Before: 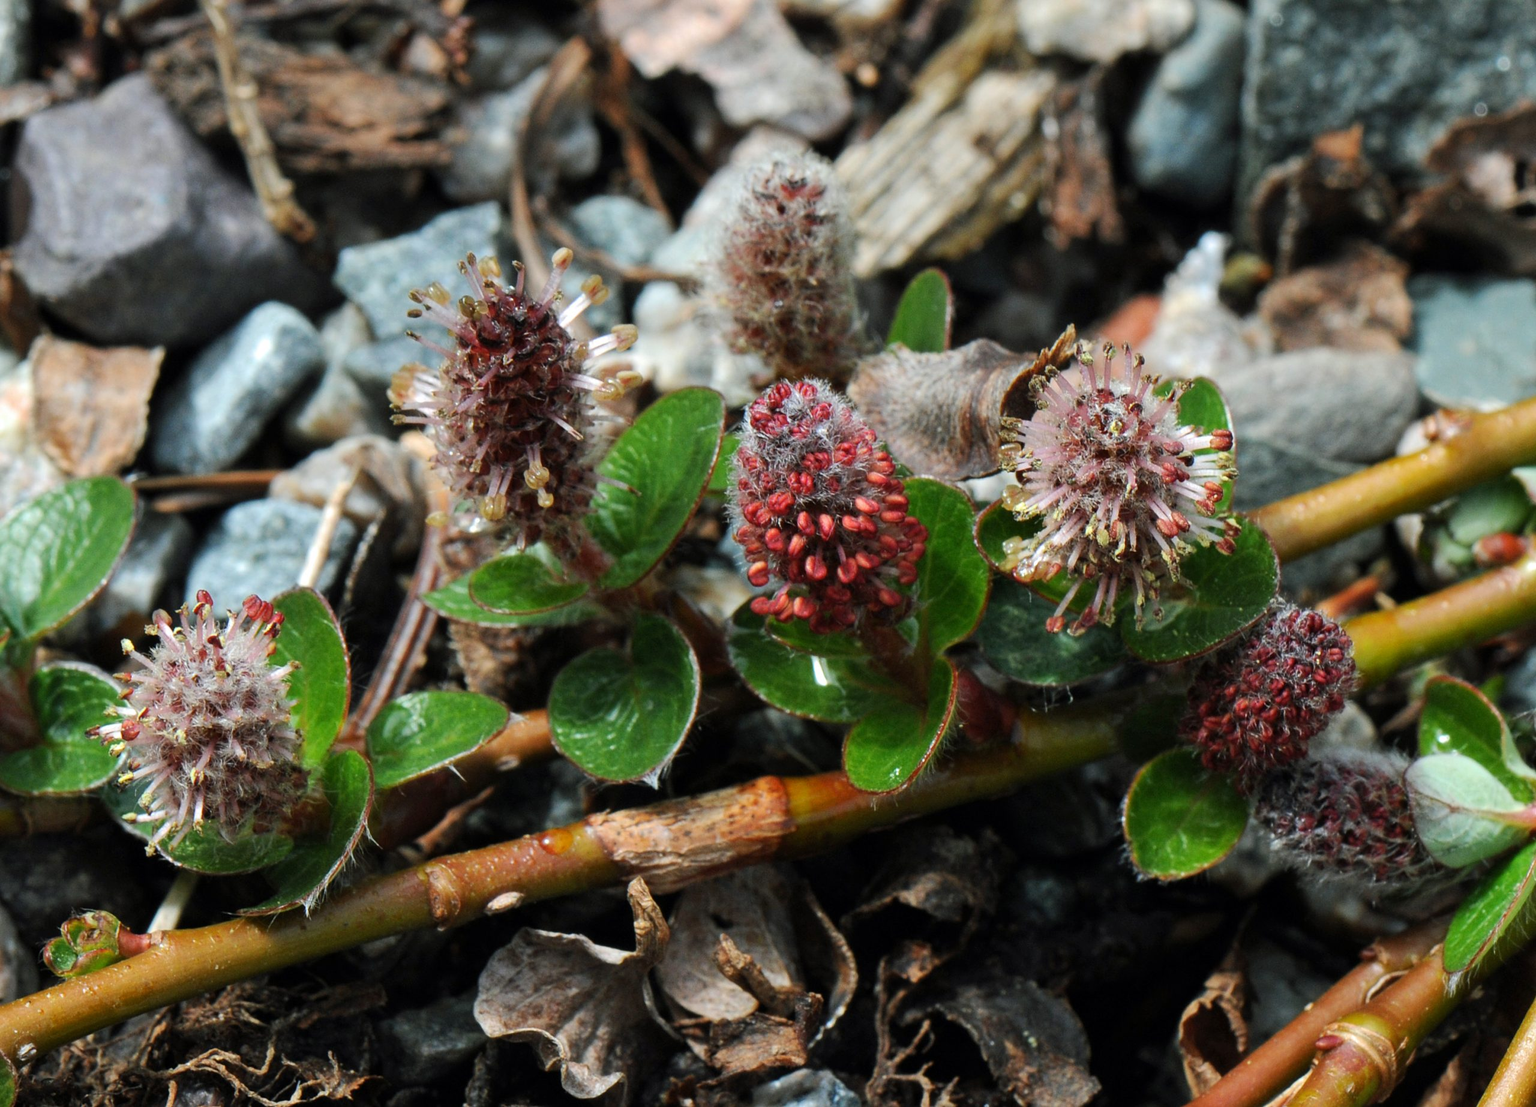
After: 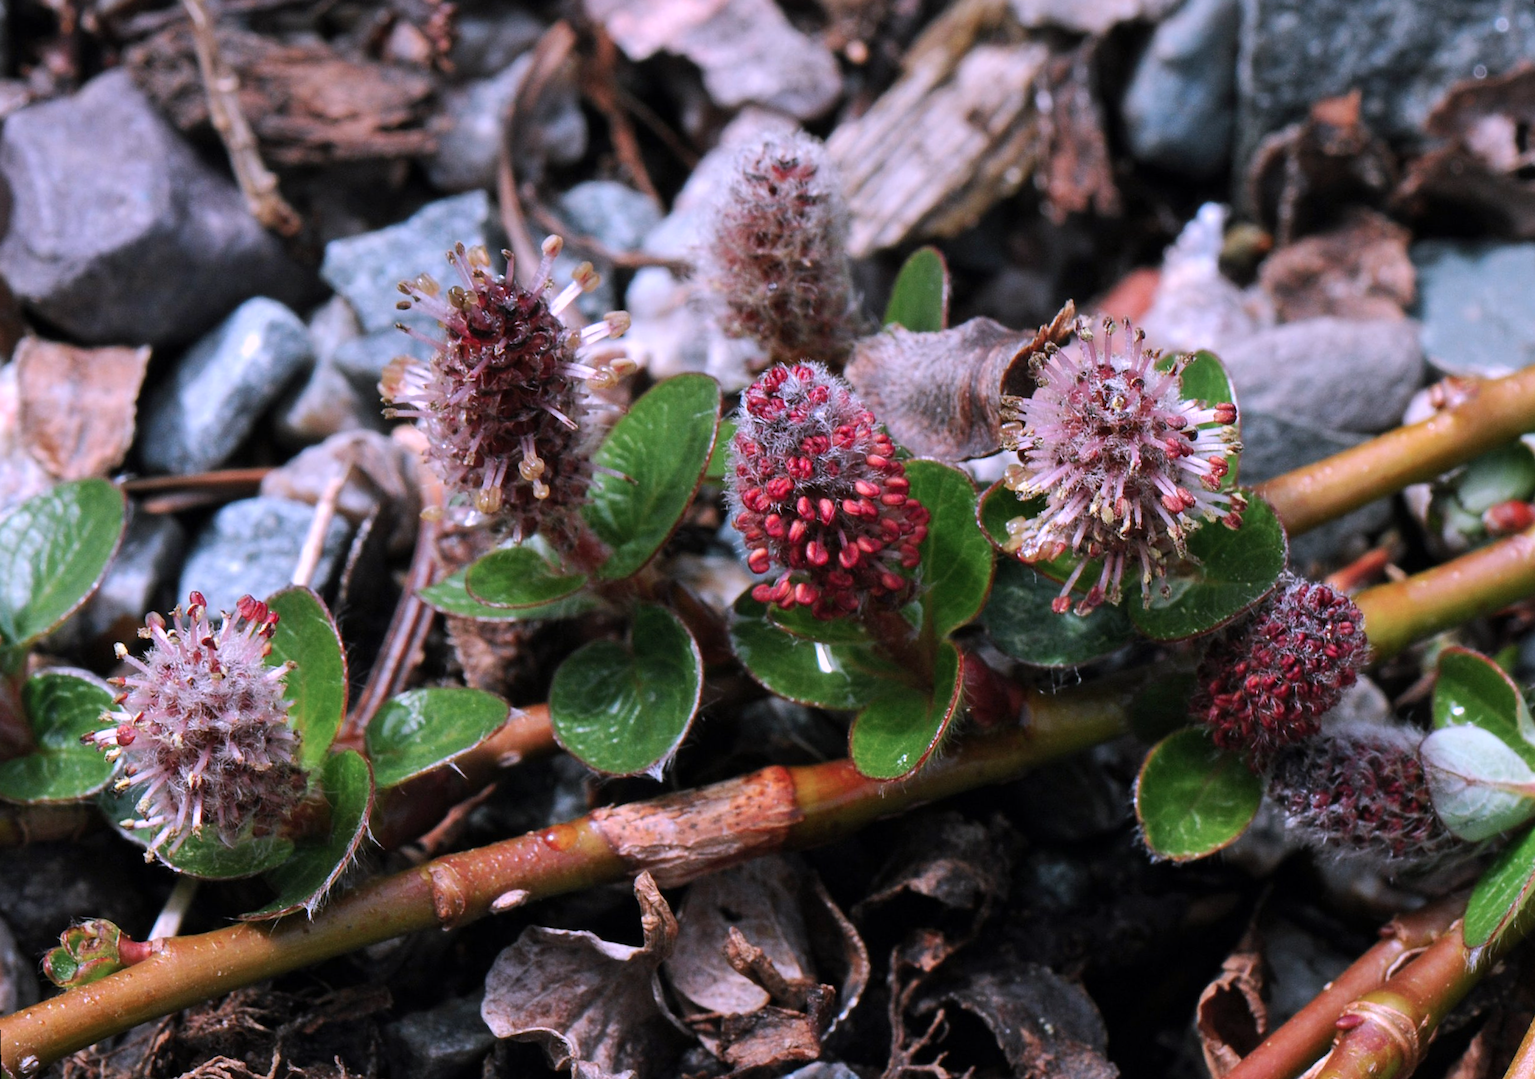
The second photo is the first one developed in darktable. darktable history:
color correction: highlights a* 15.03, highlights b* -25.07
rotate and perspective: rotation -1.42°, crop left 0.016, crop right 0.984, crop top 0.035, crop bottom 0.965
